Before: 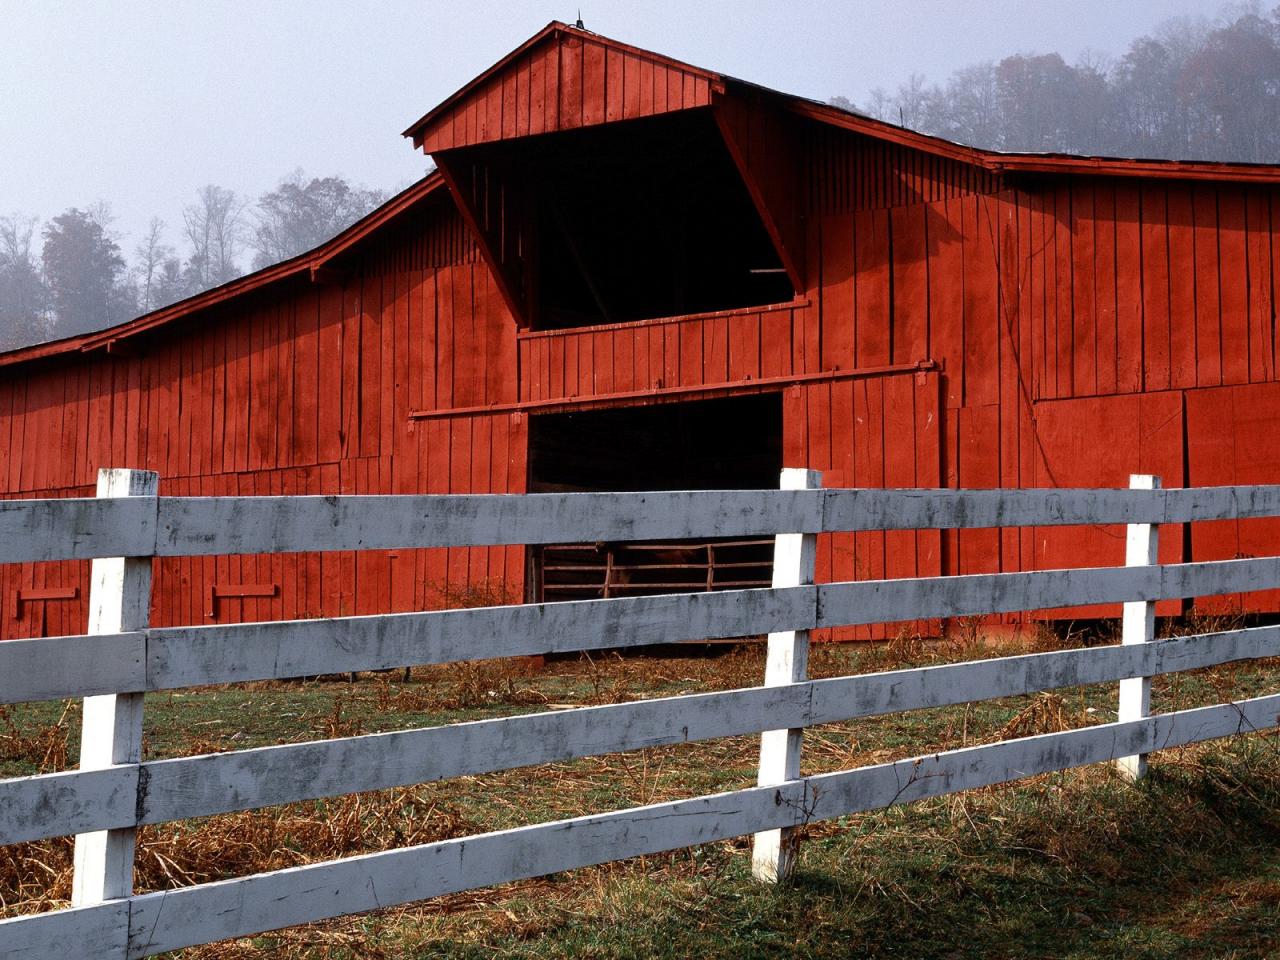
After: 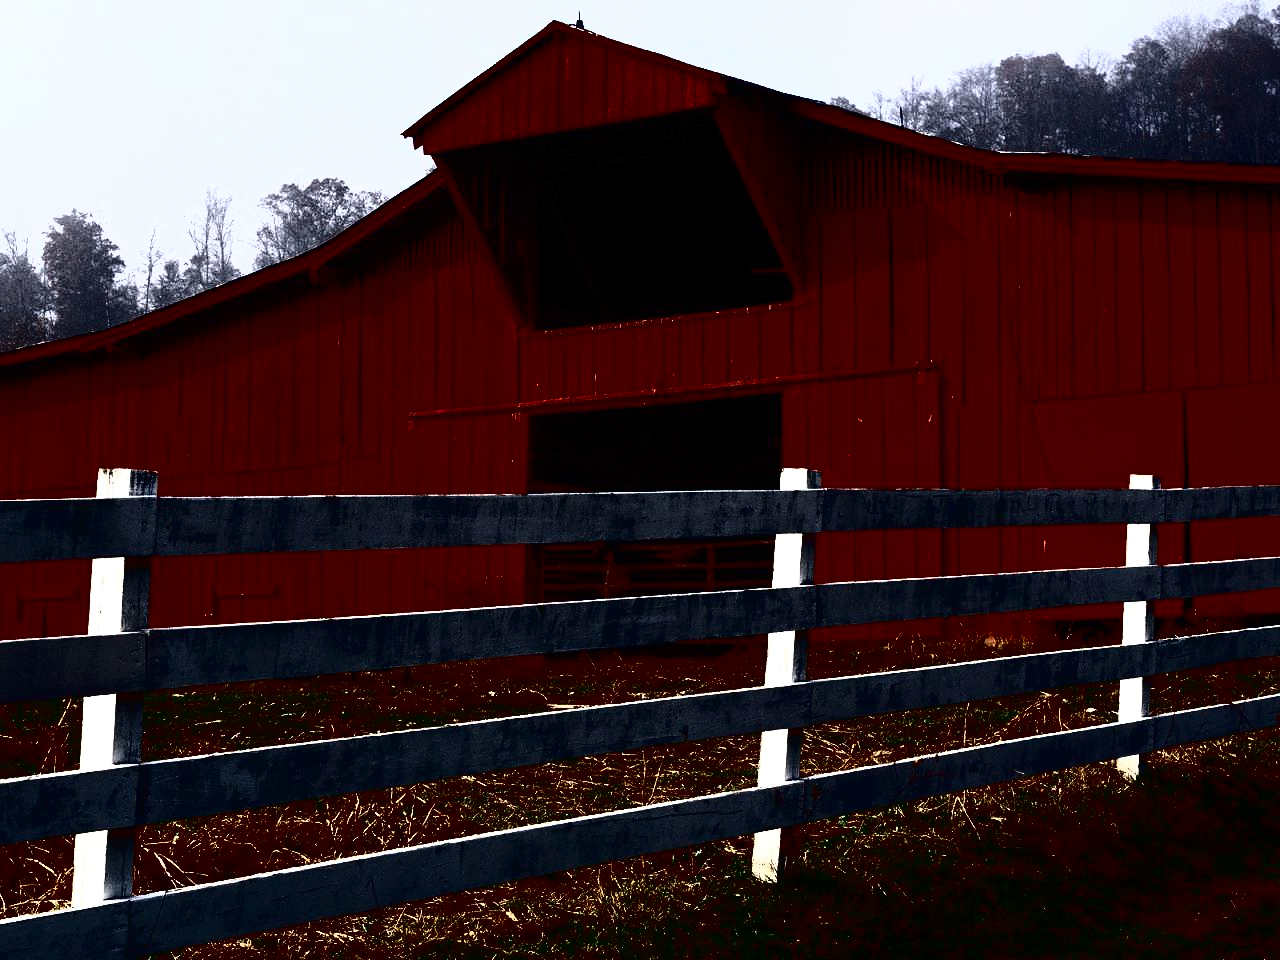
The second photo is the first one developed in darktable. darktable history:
exposure: exposure 0.13 EV, compensate highlight preservation false
tone curve: curves: ch0 [(0, 0) (0.003, 0.005) (0.011, 0.005) (0.025, 0.006) (0.044, 0.008) (0.069, 0.01) (0.1, 0.012) (0.136, 0.015) (0.177, 0.019) (0.224, 0.017) (0.277, 0.015) (0.335, 0.018) (0.399, 0.043) (0.468, 0.118) (0.543, 0.349) (0.623, 0.591) (0.709, 0.88) (0.801, 0.983) (0.898, 0.973) (1, 1)], color space Lab, independent channels, preserve colors none
contrast brightness saturation: contrast 0.066, brightness -0.134, saturation 0.056
